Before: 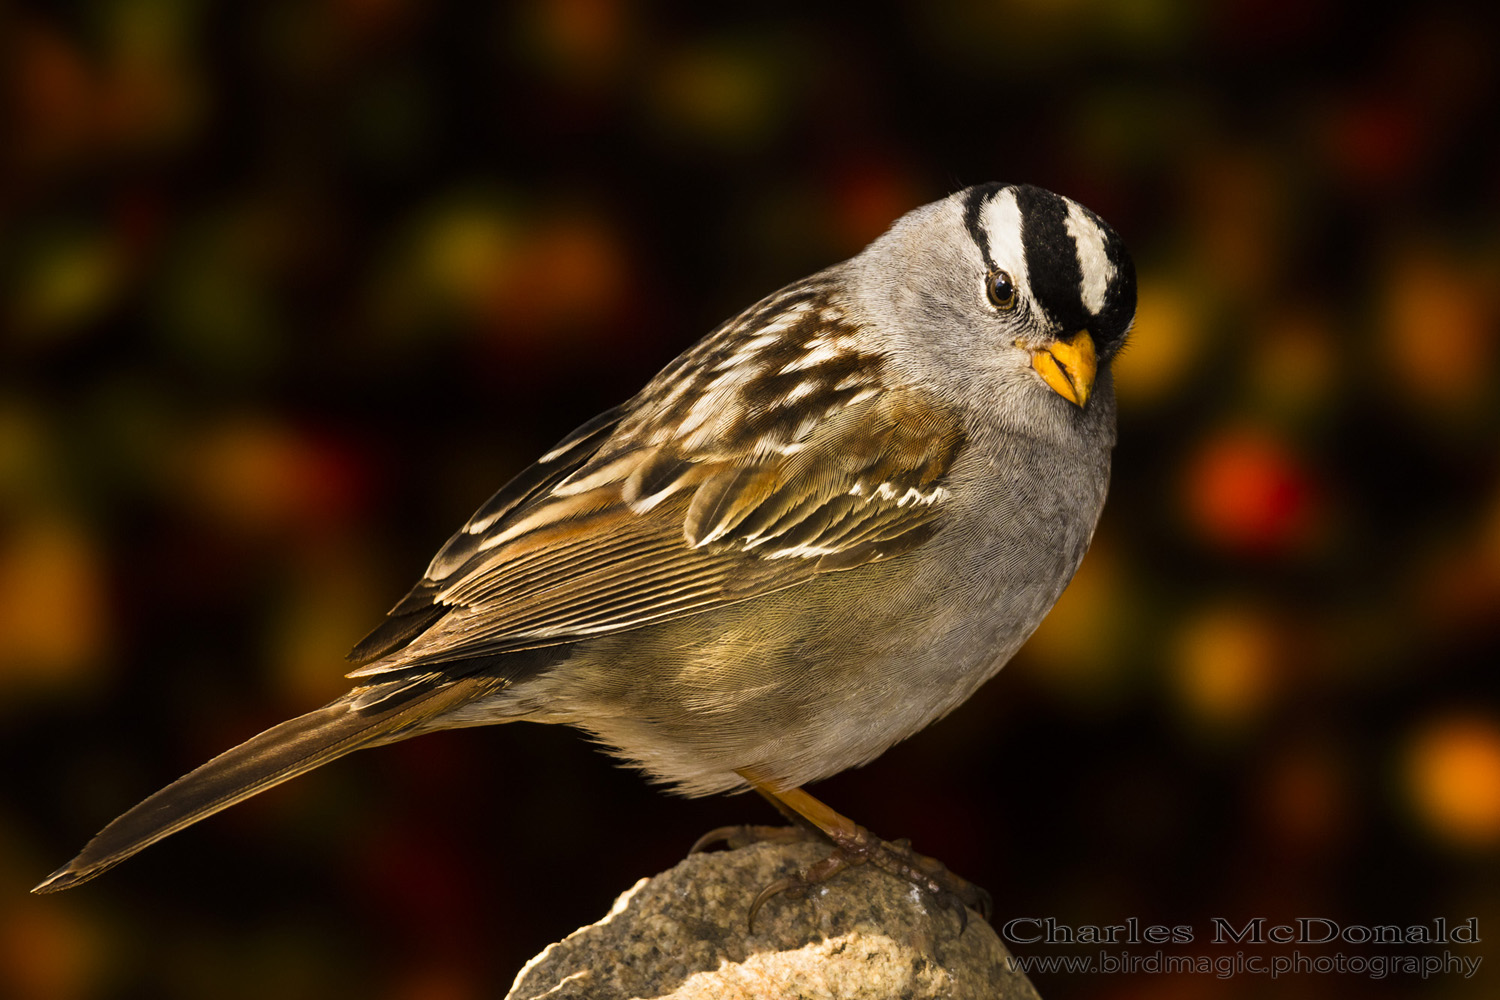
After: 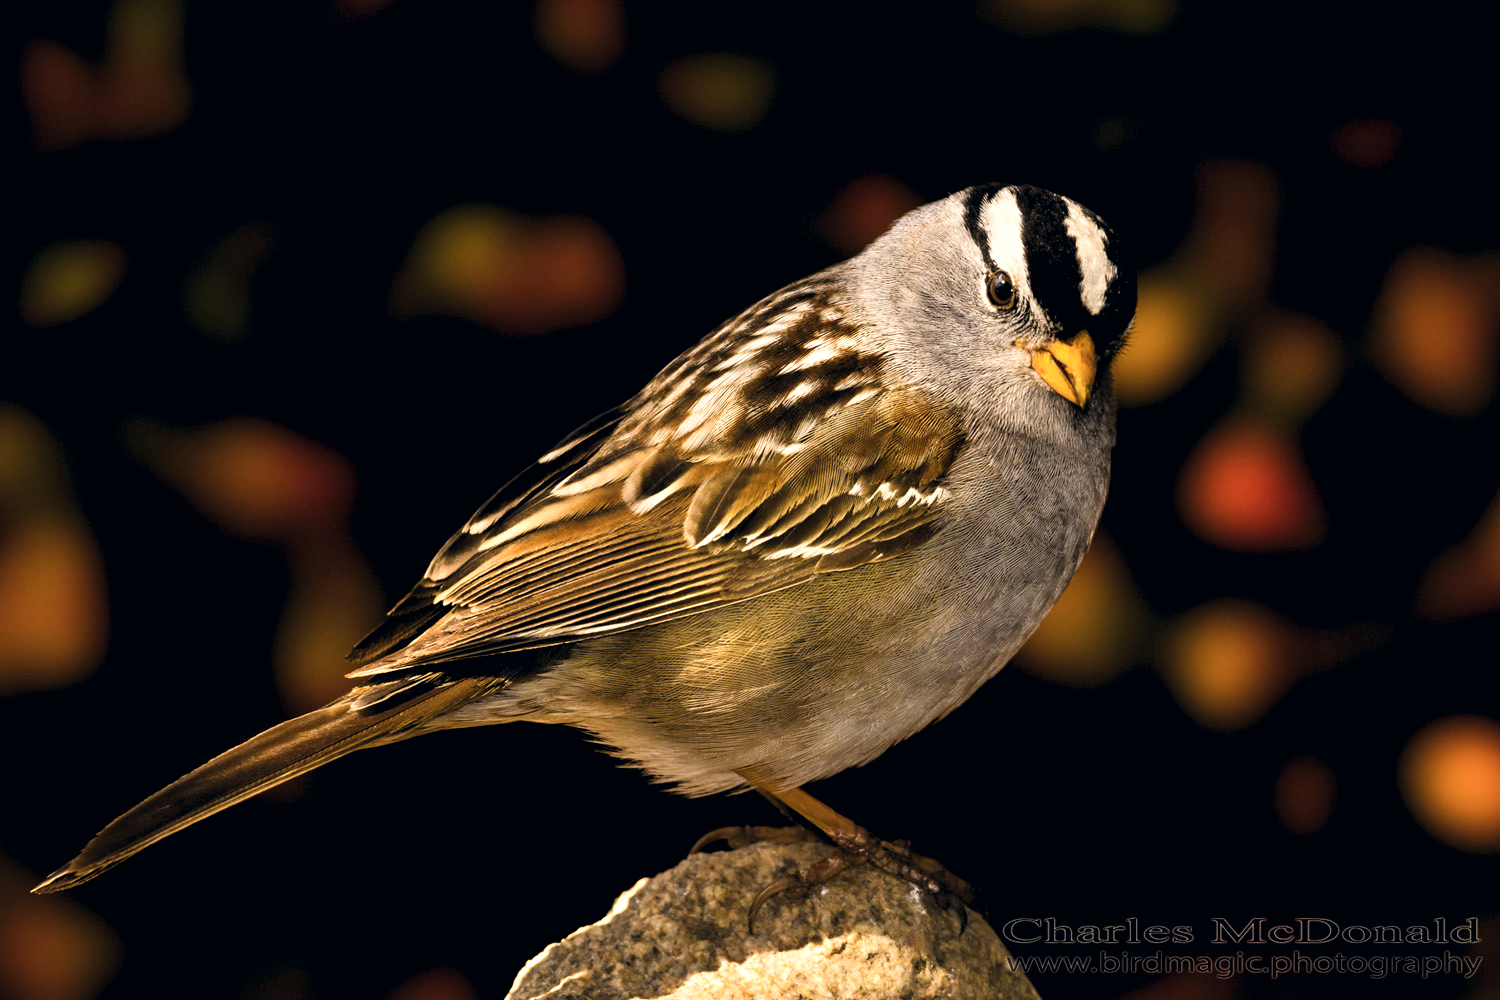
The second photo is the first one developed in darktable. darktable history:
levels: levels [0.062, 0.494, 0.925]
tone equalizer: on, module defaults
color correction: highlights a* 2.85, highlights b* 5.02, shadows a* -2.54, shadows b* -4.84, saturation 0.818
color balance rgb: perceptual saturation grading › global saturation -1.997%, perceptual saturation grading › highlights -7.909%, perceptual saturation grading › mid-tones 7.743%, perceptual saturation grading › shadows 4.329%, global vibrance 30.806%
